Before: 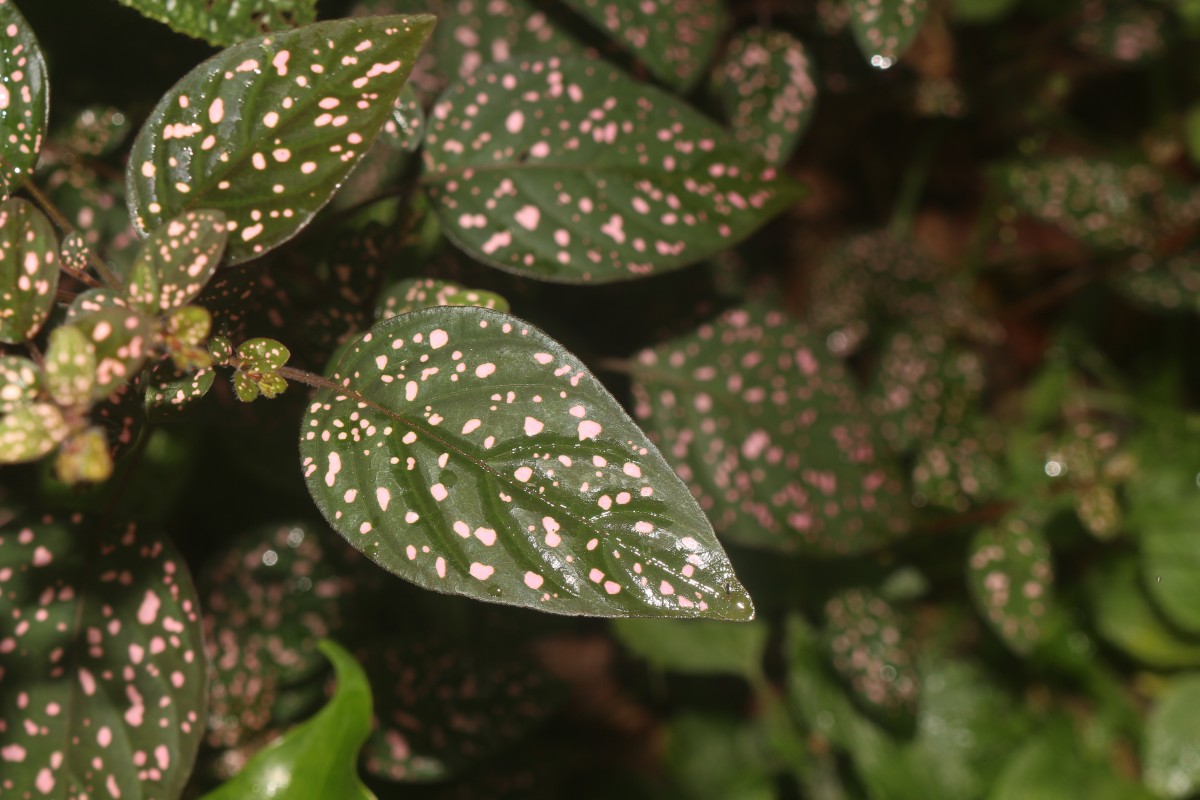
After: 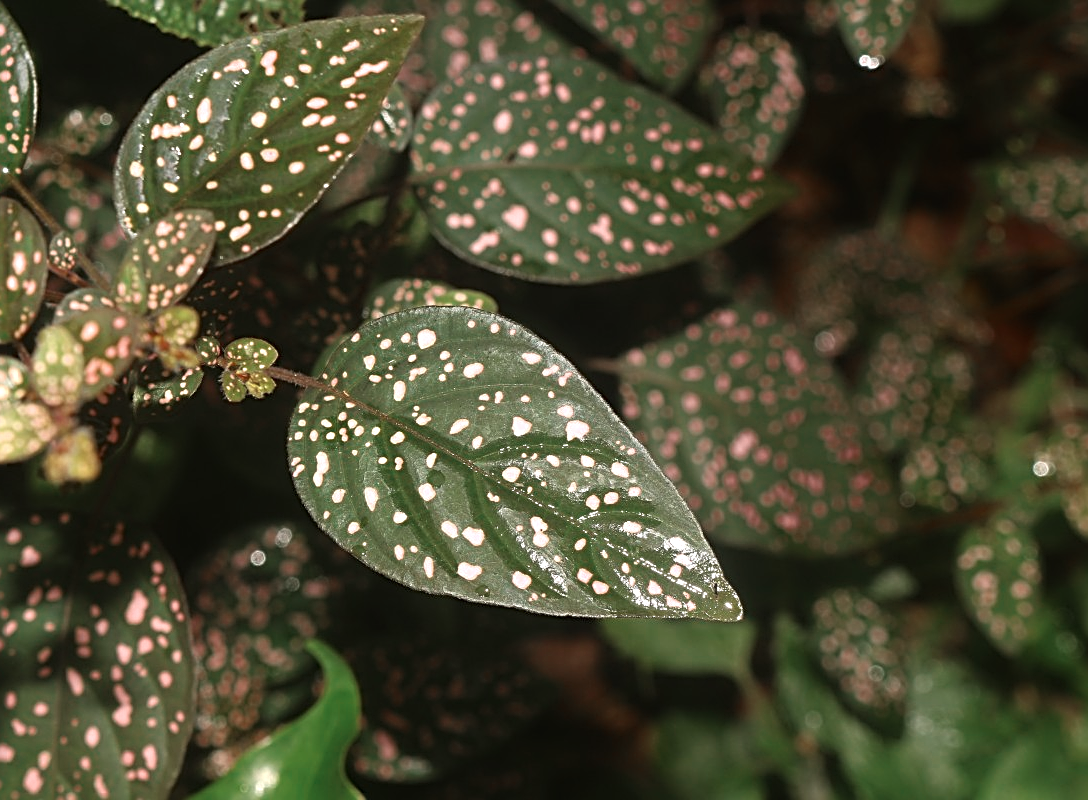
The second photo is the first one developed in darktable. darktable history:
sharpen: radius 2.595, amount 0.686
tone equalizer: -8 EV -0.387 EV, -7 EV -0.396 EV, -6 EV -0.309 EV, -5 EV -0.233 EV, -3 EV 0.188 EV, -2 EV 0.346 EV, -1 EV 0.404 EV, +0 EV 0.4 EV
color zones: curves: ch0 [(0, 0.5) (0.125, 0.4) (0.25, 0.5) (0.375, 0.4) (0.5, 0.4) (0.625, 0.35) (0.75, 0.35) (0.875, 0.5)]; ch1 [(0, 0.35) (0.125, 0.45) (0.25, 0.35) (0.375, 0.35) (0.5, 0.35) (0.625, 0.35) (0.75, 0.45) (0.875, 0.35)]; ch2 [(0, 0.6) (0.125, 0.5) (0.25, 0.5) (0.375, 0.6) (0.5, 0.6) (0.625, 0.5) (0.75, 0.5) (0.875, 0.5)]
crop and rotate: left 1.024%, right 8.279%
contrast brightness saturation: saturation 0.131
